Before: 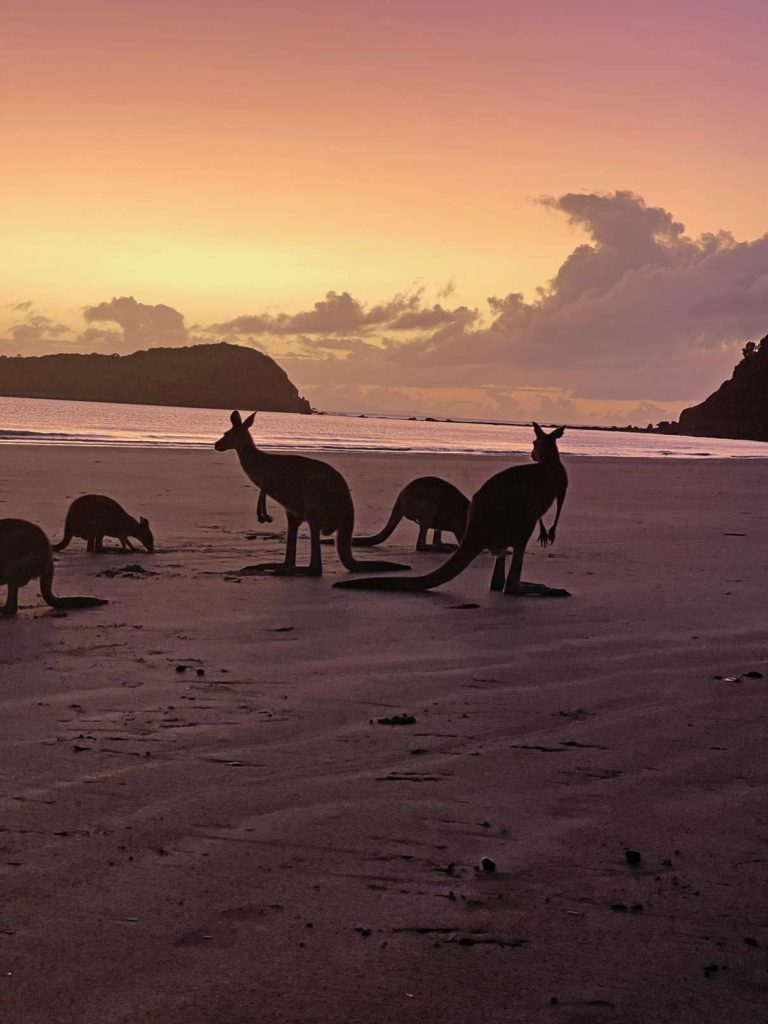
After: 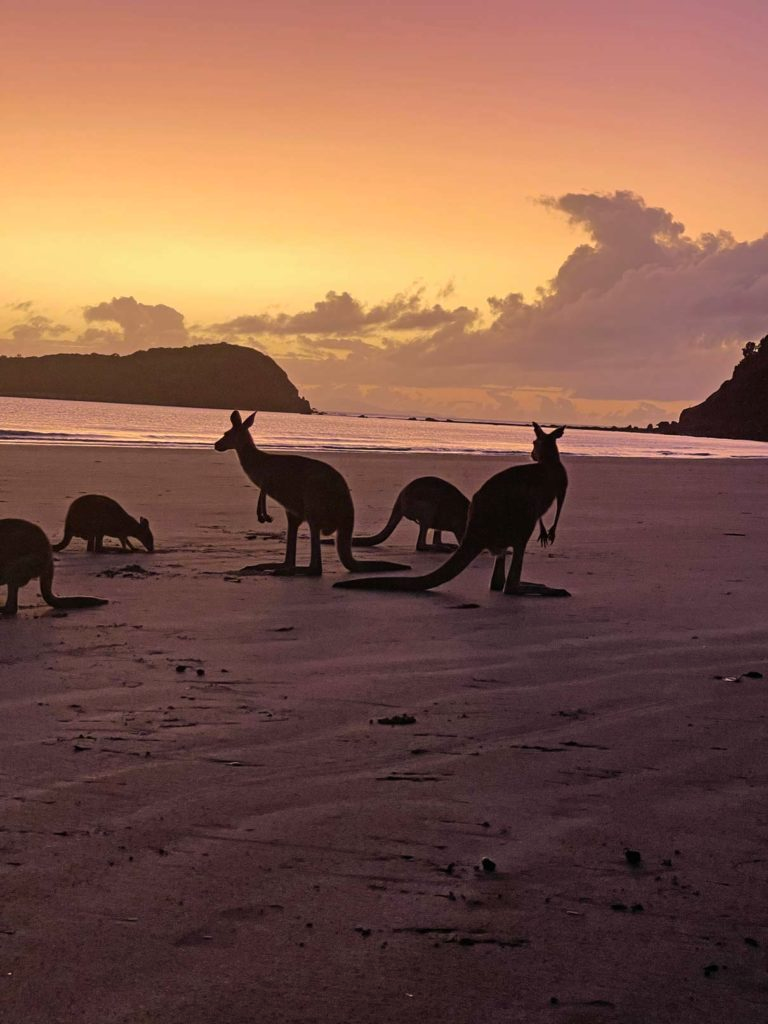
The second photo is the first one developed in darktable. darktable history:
color correction: highlights a* 1.39, highlights b* 17.83
white balance: red 1.004, blue 1.096
